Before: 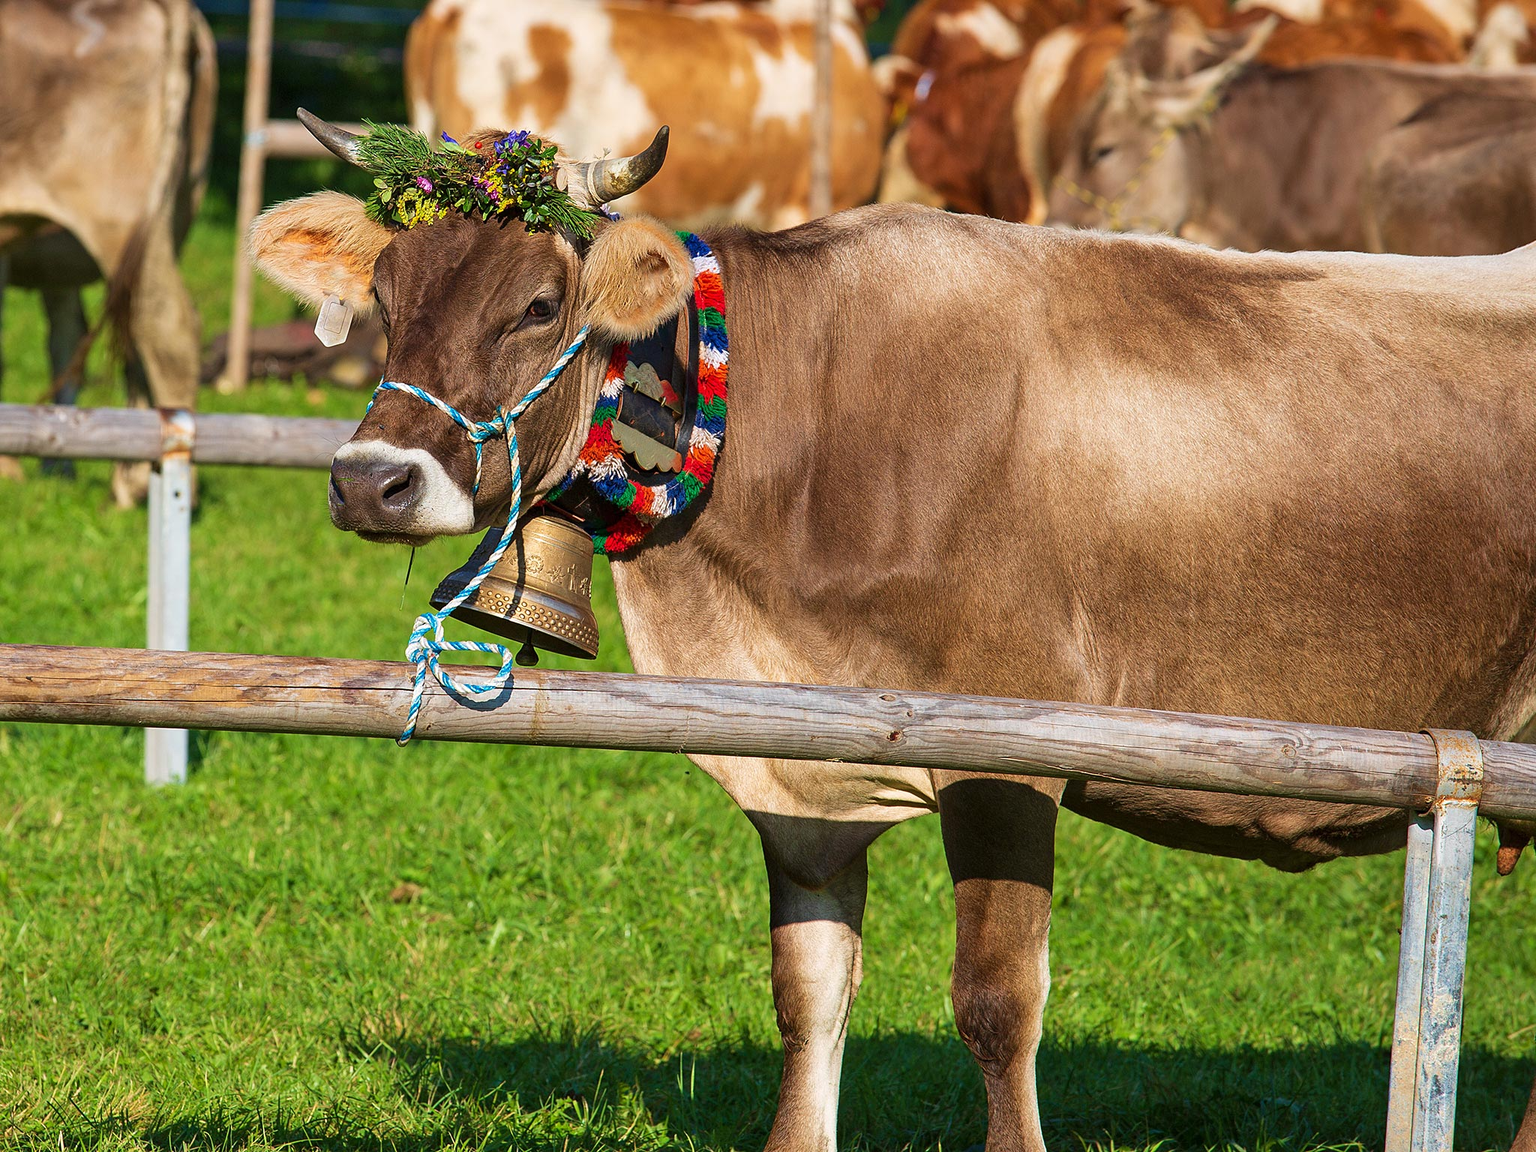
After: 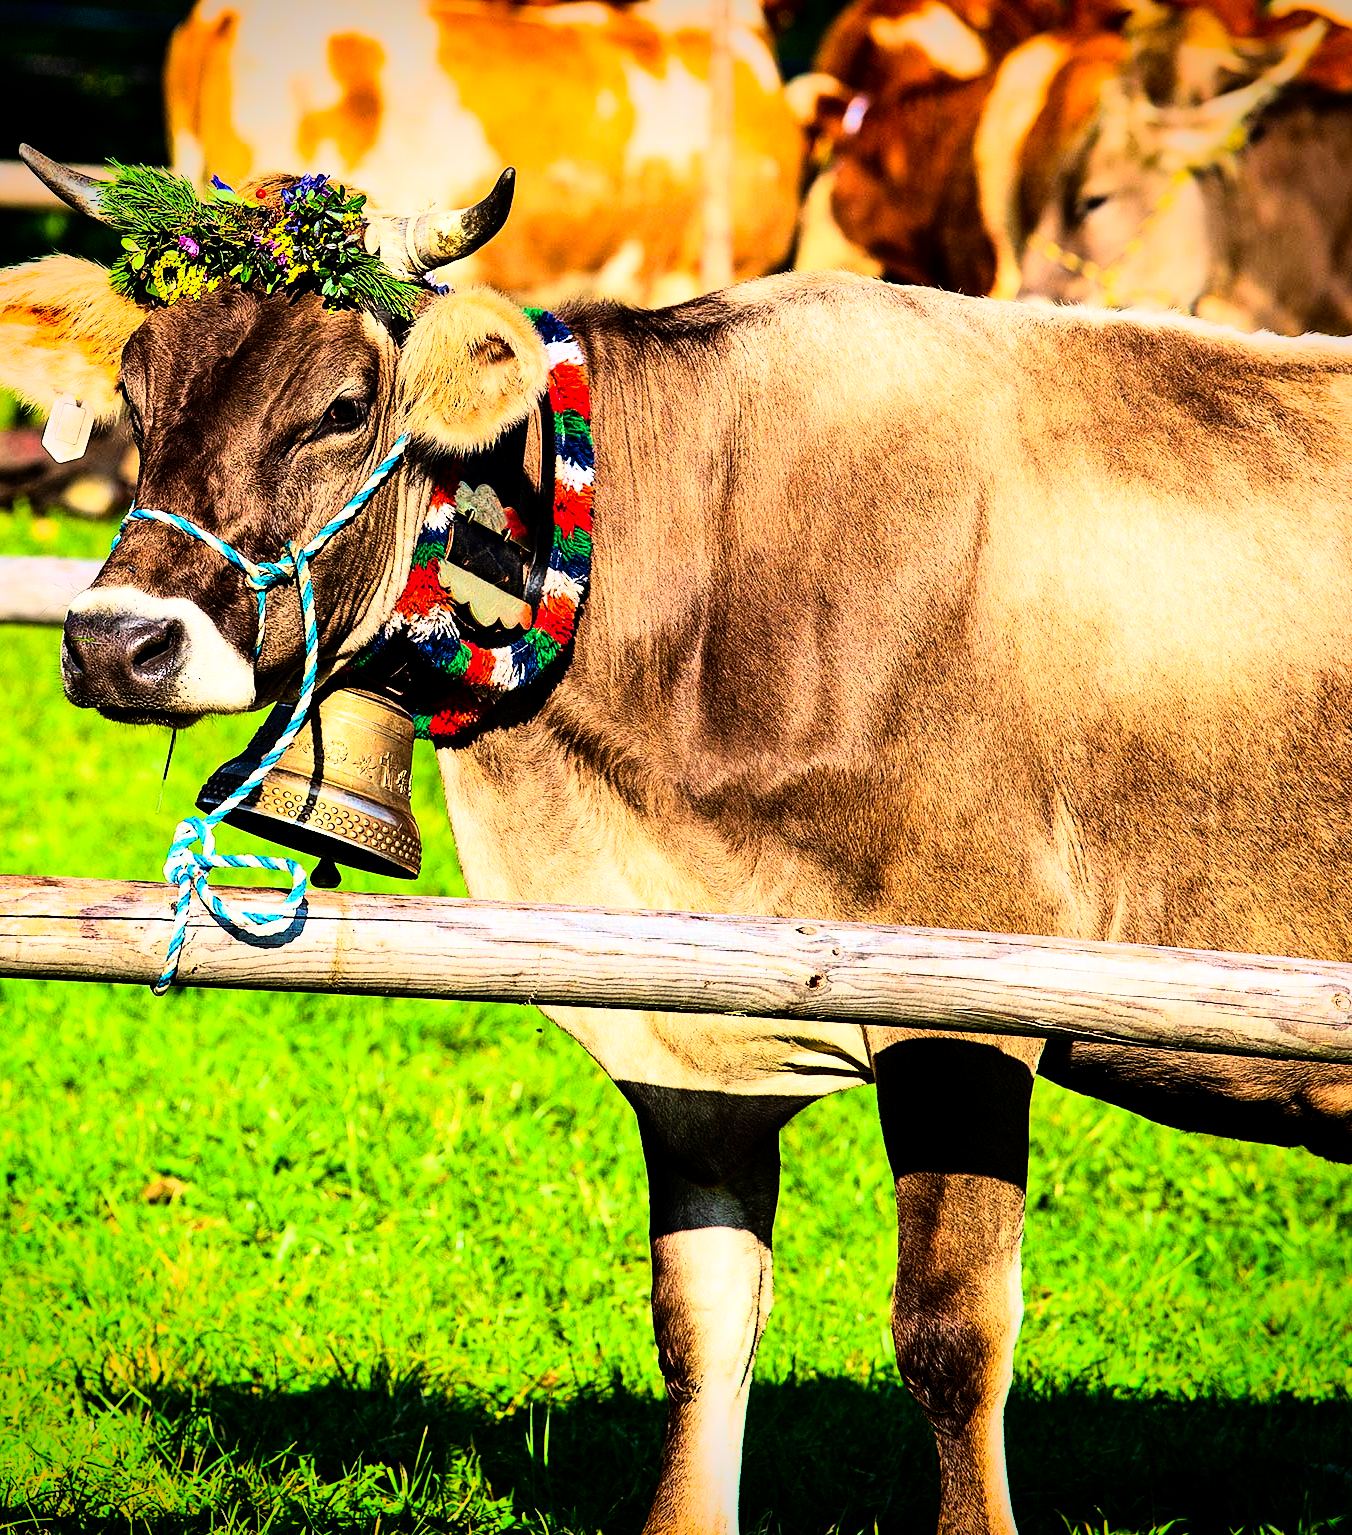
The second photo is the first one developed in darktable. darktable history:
crop and rotate: left 18.442%, right 15.508%
color balance: lift [0.991, 1, 1, 1], gamma [0.996, 1, 1, 1], input saturation 98.52%, contrast 20.34%, output saturation 103.72%
rgb curve: curves: ch0 [(0, 0) (0.21, 0.15) (0.24, 0.21) (0.5, 0.75) (0.75, 0.96) (0.89, 0.99) (1, 1)]; ch1 [(0, 0.02) (0.21, 0.13) (0.25, 0.2) (0.5, 0.67) (0.75, 0.9) (0.89, 0.97) (1, 1)]; ch2 [(0, 0.02) (0.21, 0.13) (0.25, 0.2) (0.5, 0.67) (0.75, 0.9) (0.89, 0.97) (1, 1)], compensate middle gray true
vignetting: fall-off start 88.53%, fall-off radius 44.2%, saturation 0.376, width/height ratio 1.161
